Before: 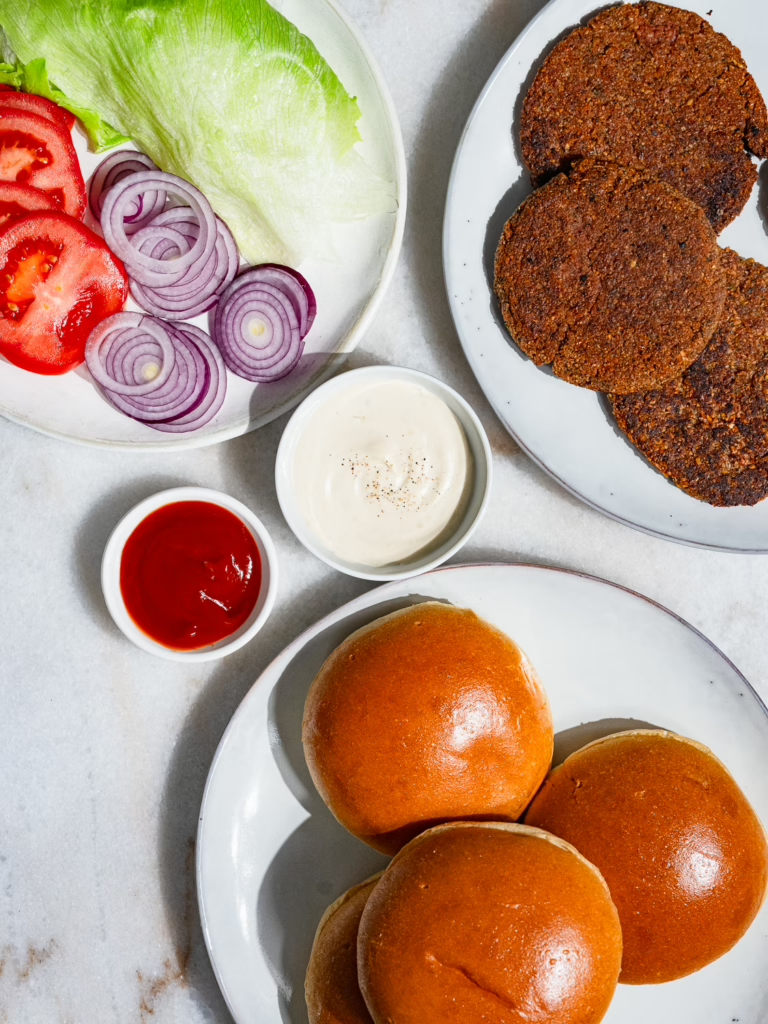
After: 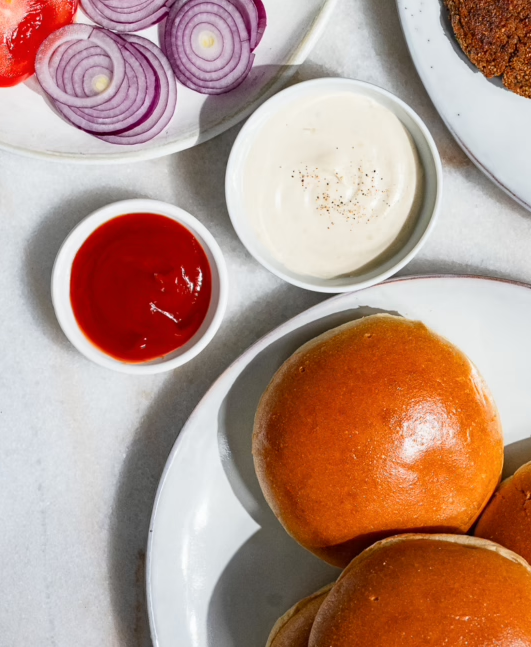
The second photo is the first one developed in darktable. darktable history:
color calibration: illuminant same as pipeline (D50), adaptation none (bypass), x 0.332, y 0.334, temperature 5015.82 K
crop: left 6.558%, top 28.167%, right 24.207%, bottom 8.555%
exposure: compensate exposure bias true, compensate highlight preservation false
